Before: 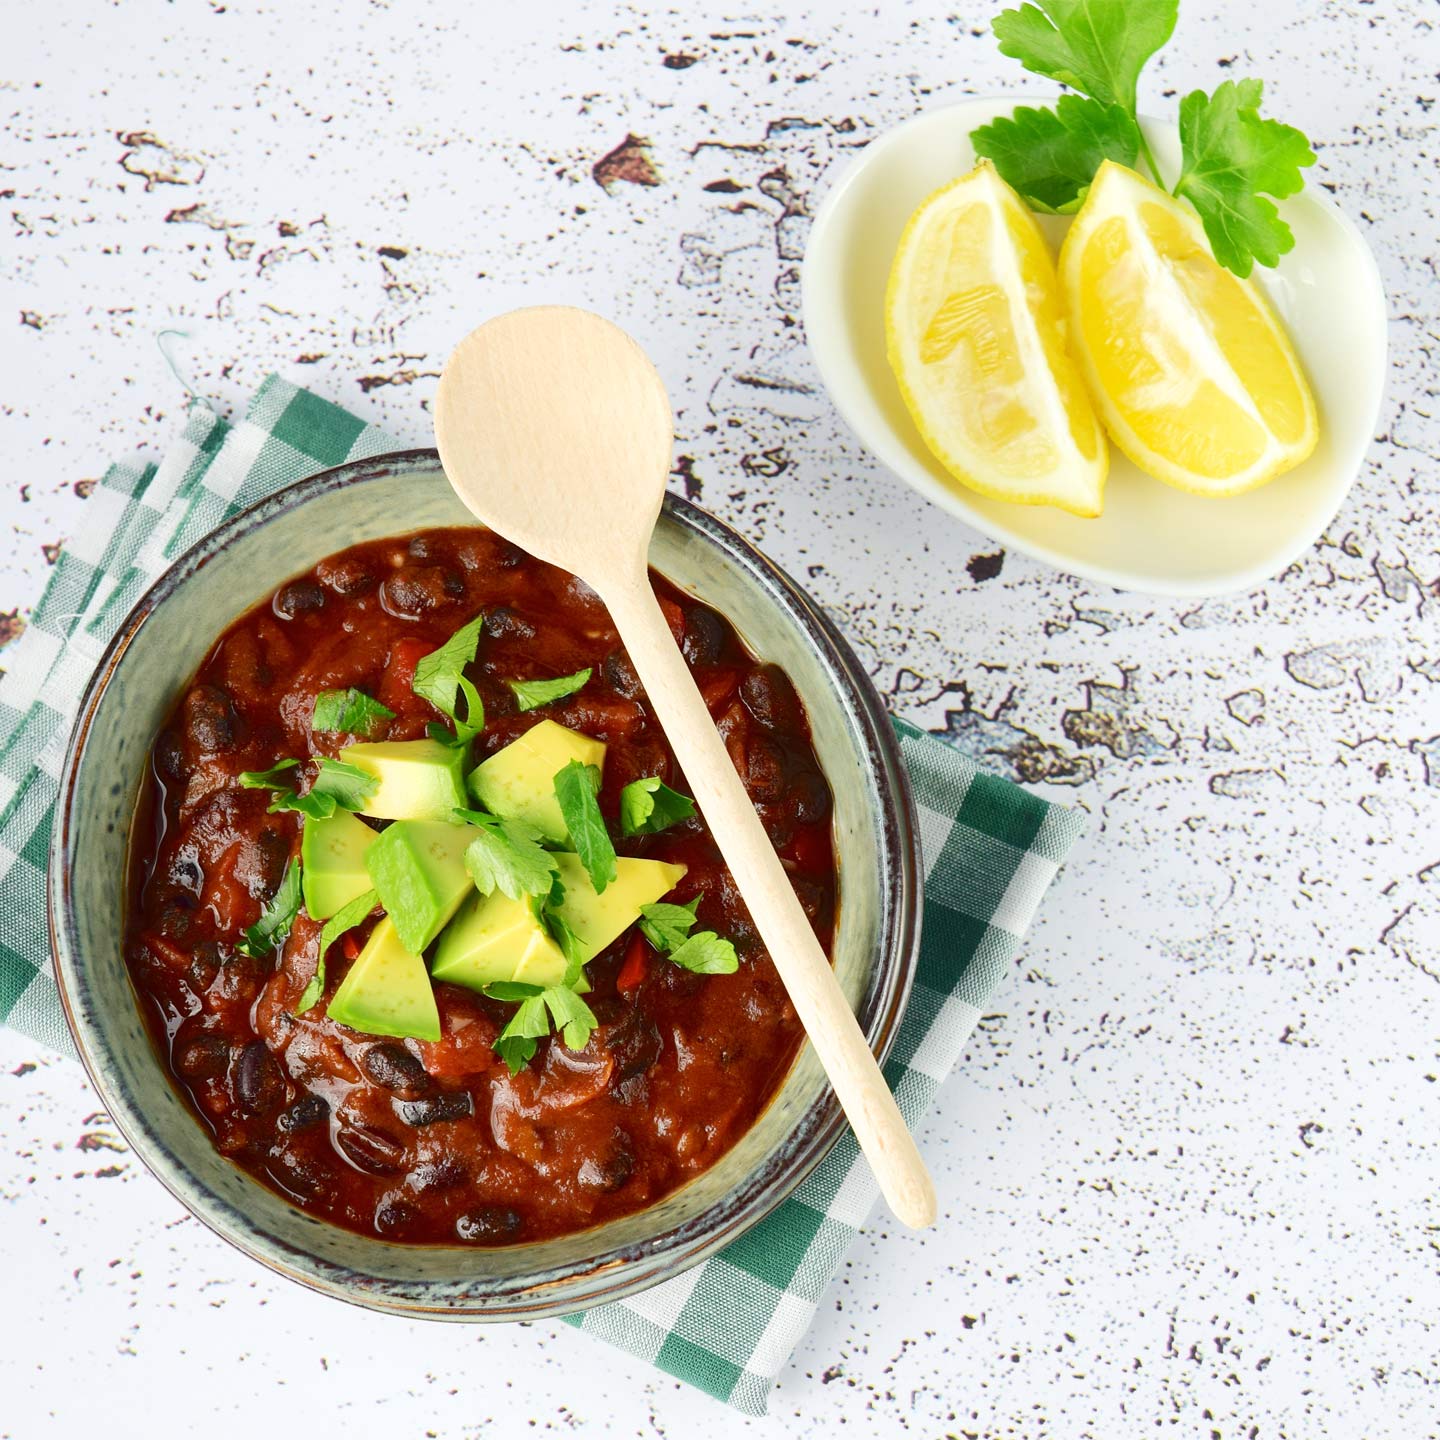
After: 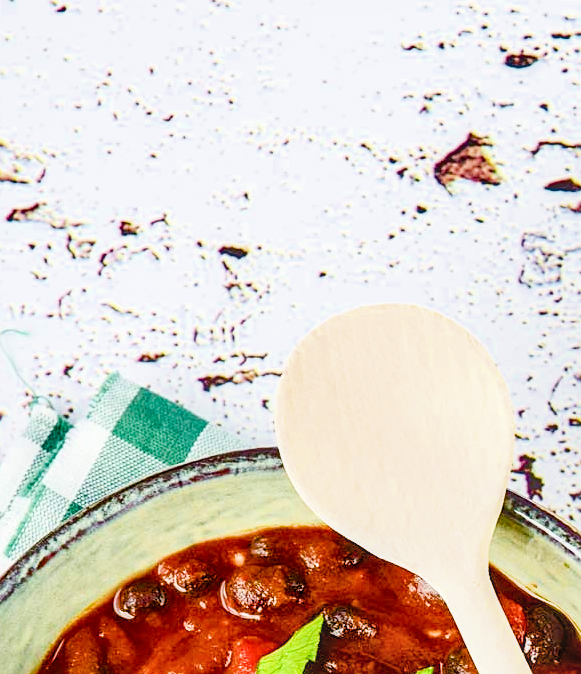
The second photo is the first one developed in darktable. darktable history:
tone equalizer: -8 EV -0.768 EV, -7 EV -0.686 EV, -6 EV -0.583 EV, -5 EV -0.393 EV, -3 EV 0.391 EV, -2 EV 0.6 EV, -1 EV 0.689 EV, +0 EV 0.774 EV
local contrast: on, module defaults
shadows and highlights: soften with gaussian
exposure: black level correction 0.001, exposure 1.04 EV, compensate highlight preservation false
sharpen: on, module defaults
crop and rotate: left 11.054%, top 0.083%, right 48.538%, bottom 53.064%
color balance rgb: linear chroma grading › global chroma 18.624%, perceptual saturation grading › global saturation 20%, perceptual saturation grading › highlights -25.463%, perceptual saturation grading › shadows 50.166%, global vibrance 20%
filmic rgb: black relative exposure -7.65 EV, white relative exposure 4.56 EV, hardness 3.61
